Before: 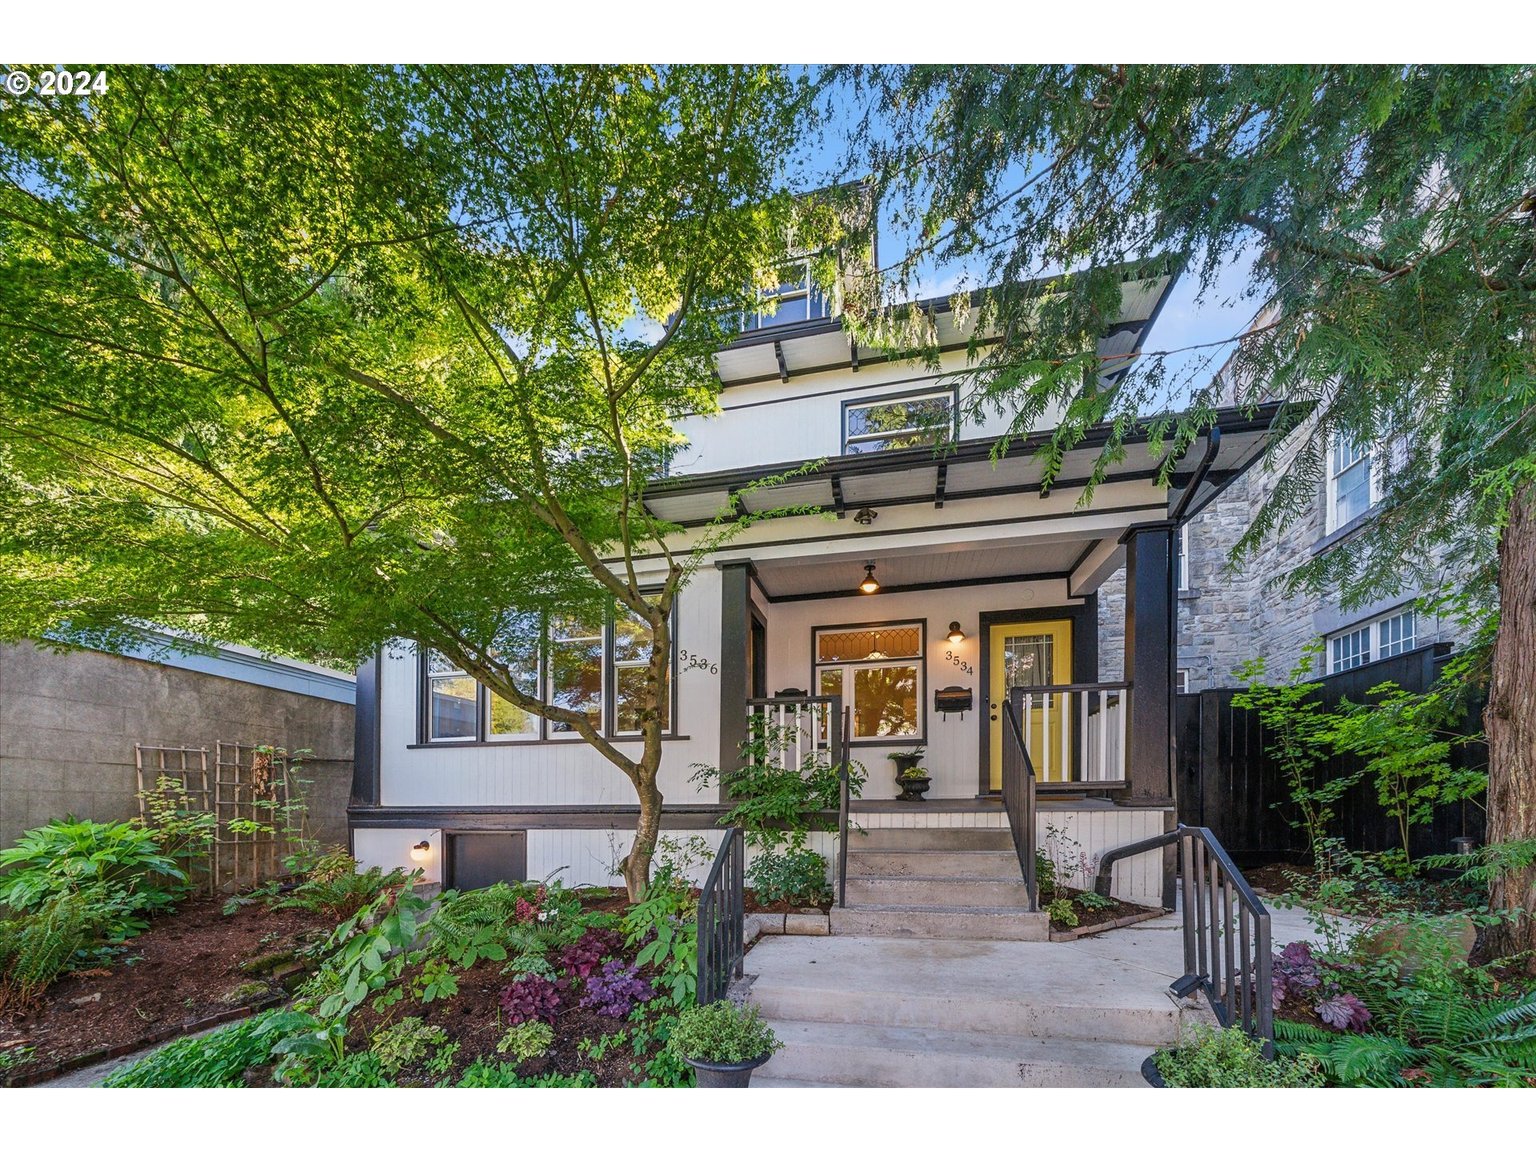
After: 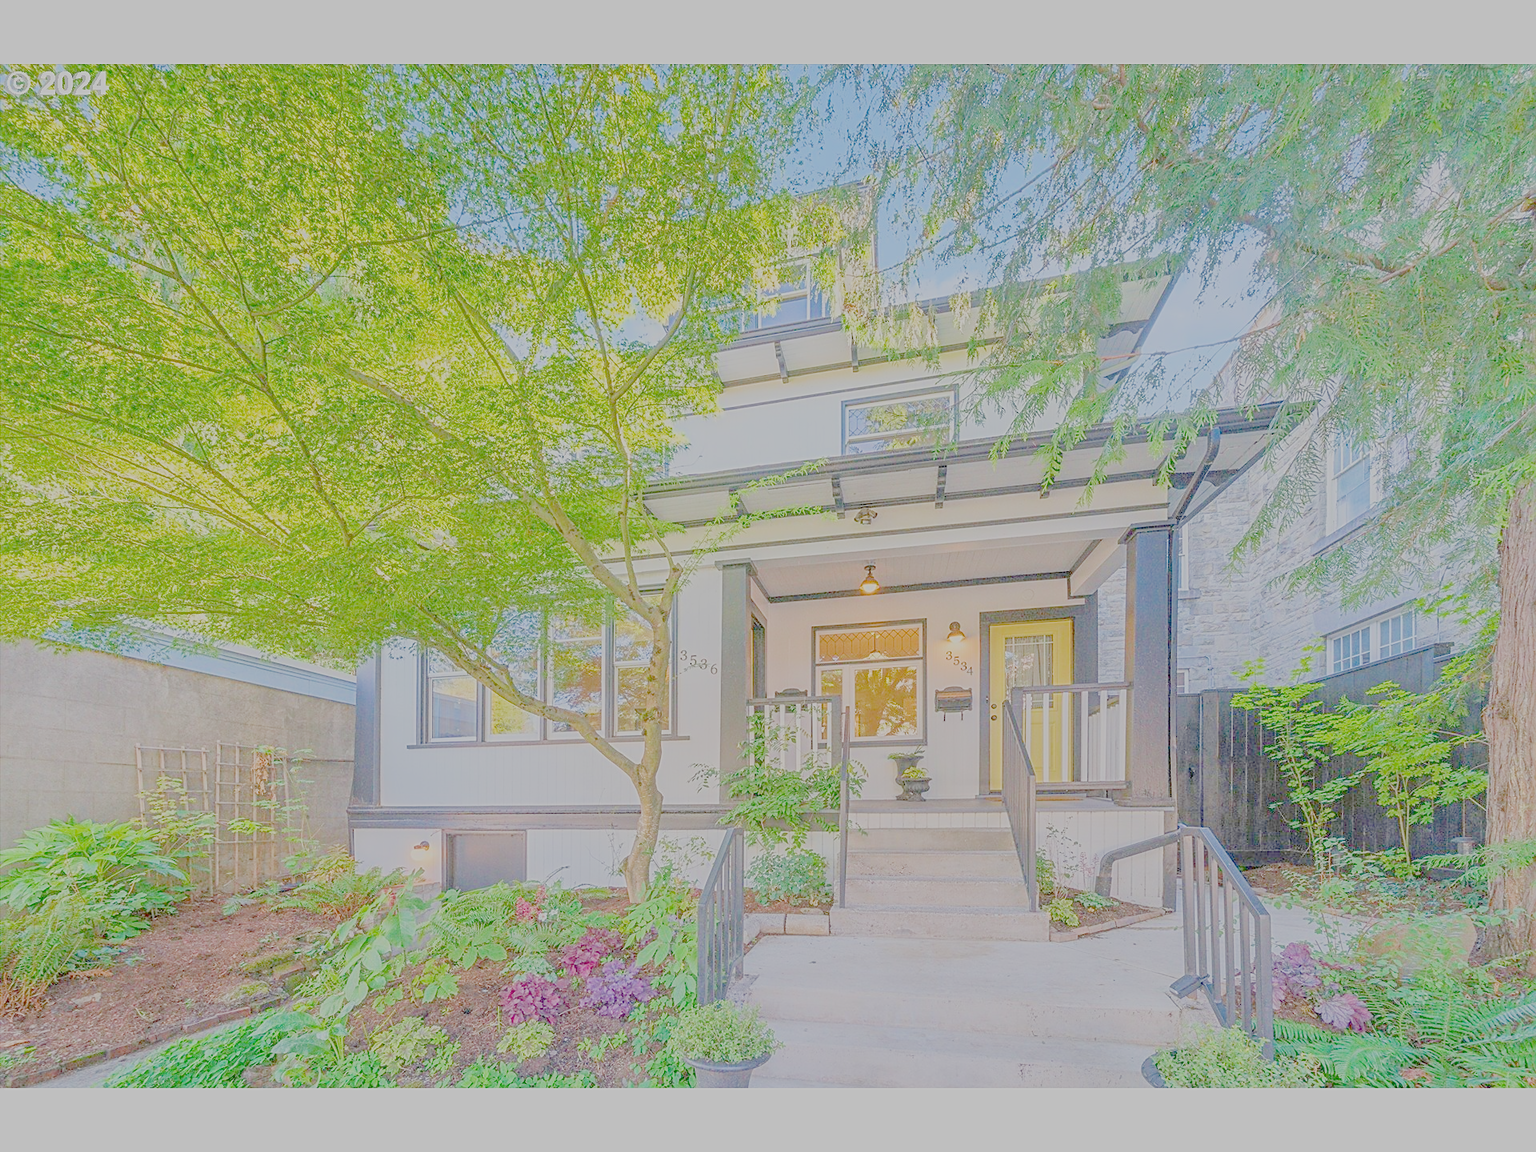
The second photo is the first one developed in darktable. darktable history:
sharpen: on, module defaults
white balance: red 1, blue 1
filmic rgb: black relative exposure -14 EV, white relative exposure 8 EV, threshold 3 EV, hardness 3.74, latitude 50%, contrast 0.5, color science v5 (2021), contrast in shadows safe, contrast in highlights safe
color balance rgb: global vibrance -1%
exposure: exposure 1.089 EV
